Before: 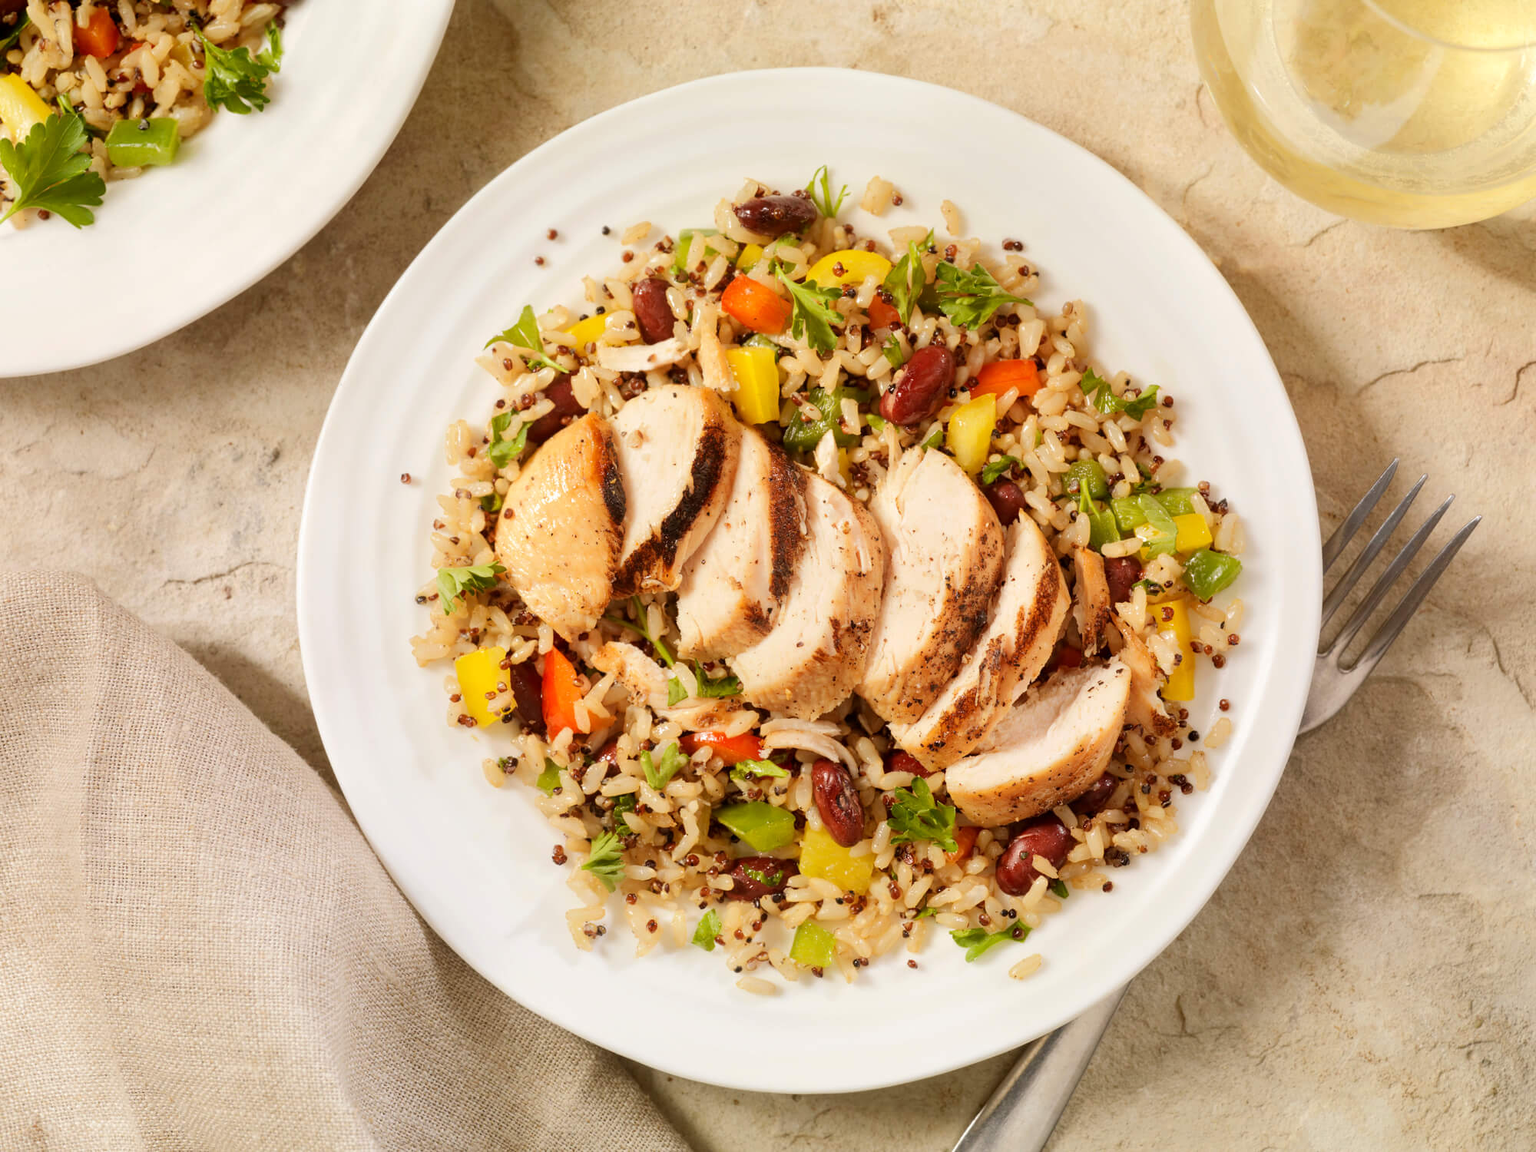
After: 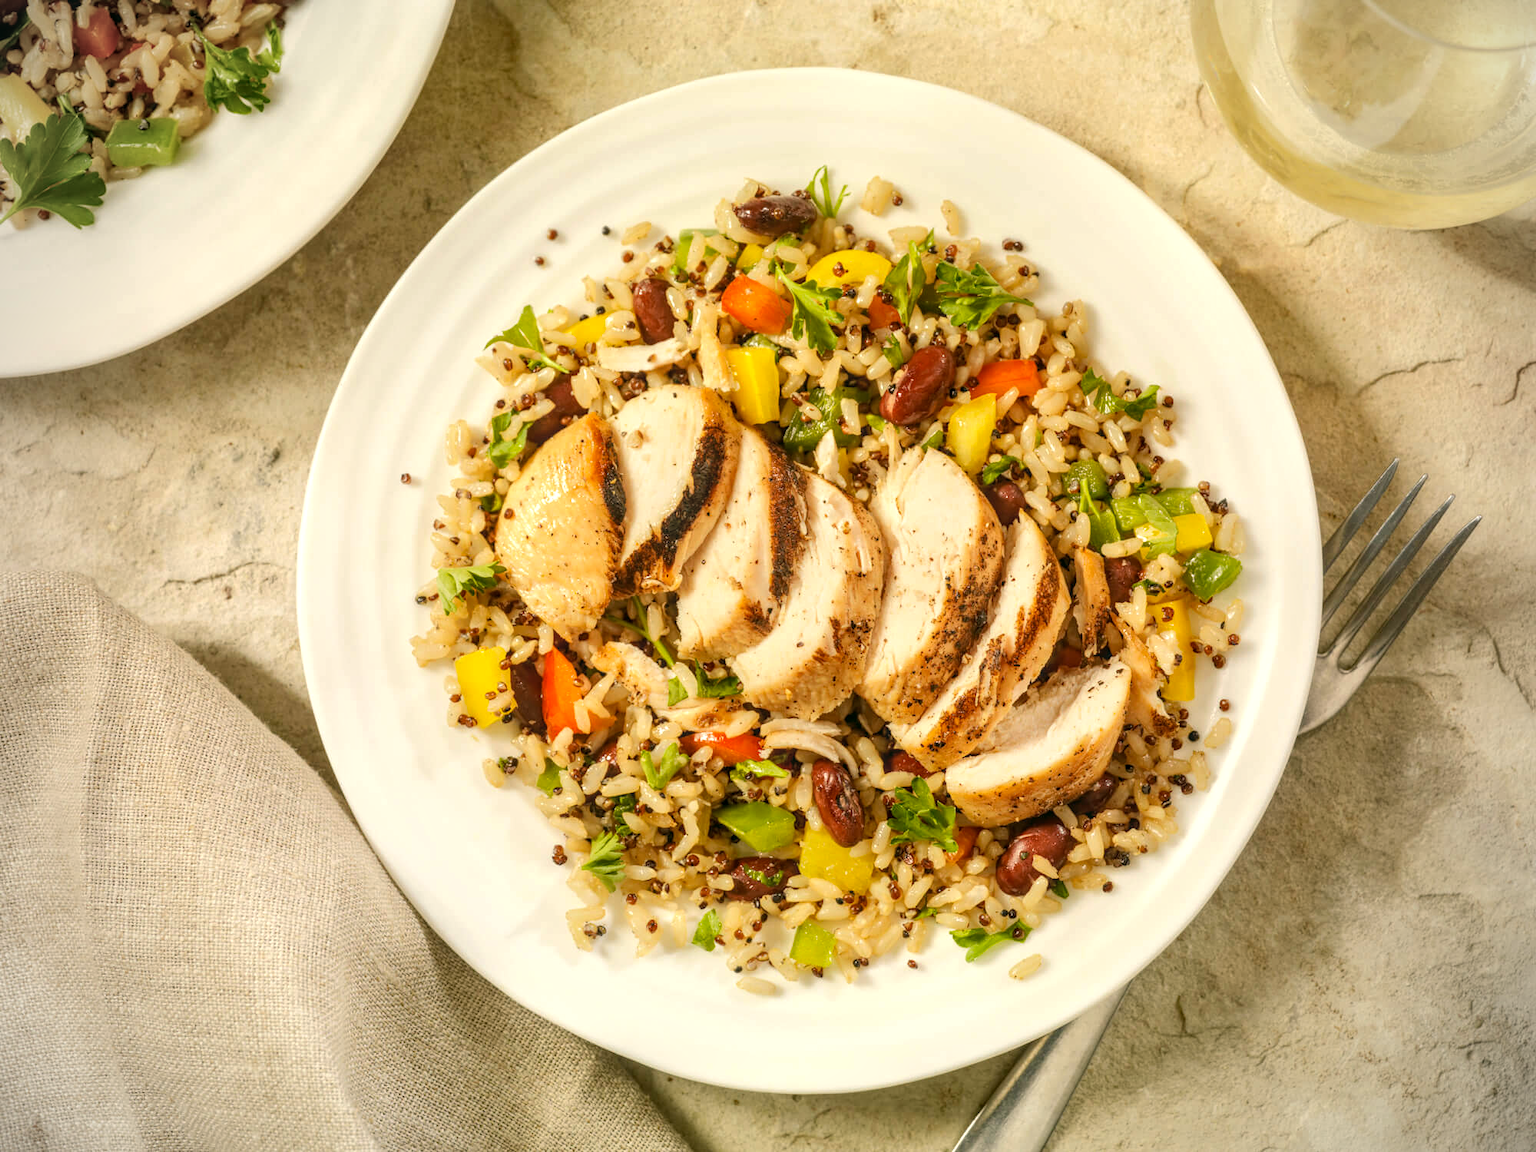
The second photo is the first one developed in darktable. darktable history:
color correction: highlights a* -0.436, highlights b* 9.6, shadows a* -8.92, shadows b* 1.33
exposure: exposure 0.189 EV, compensate highlight preservation false
vignetting: unbound false
local contrast: highlights 3%, shadows 6%, detail 133%
